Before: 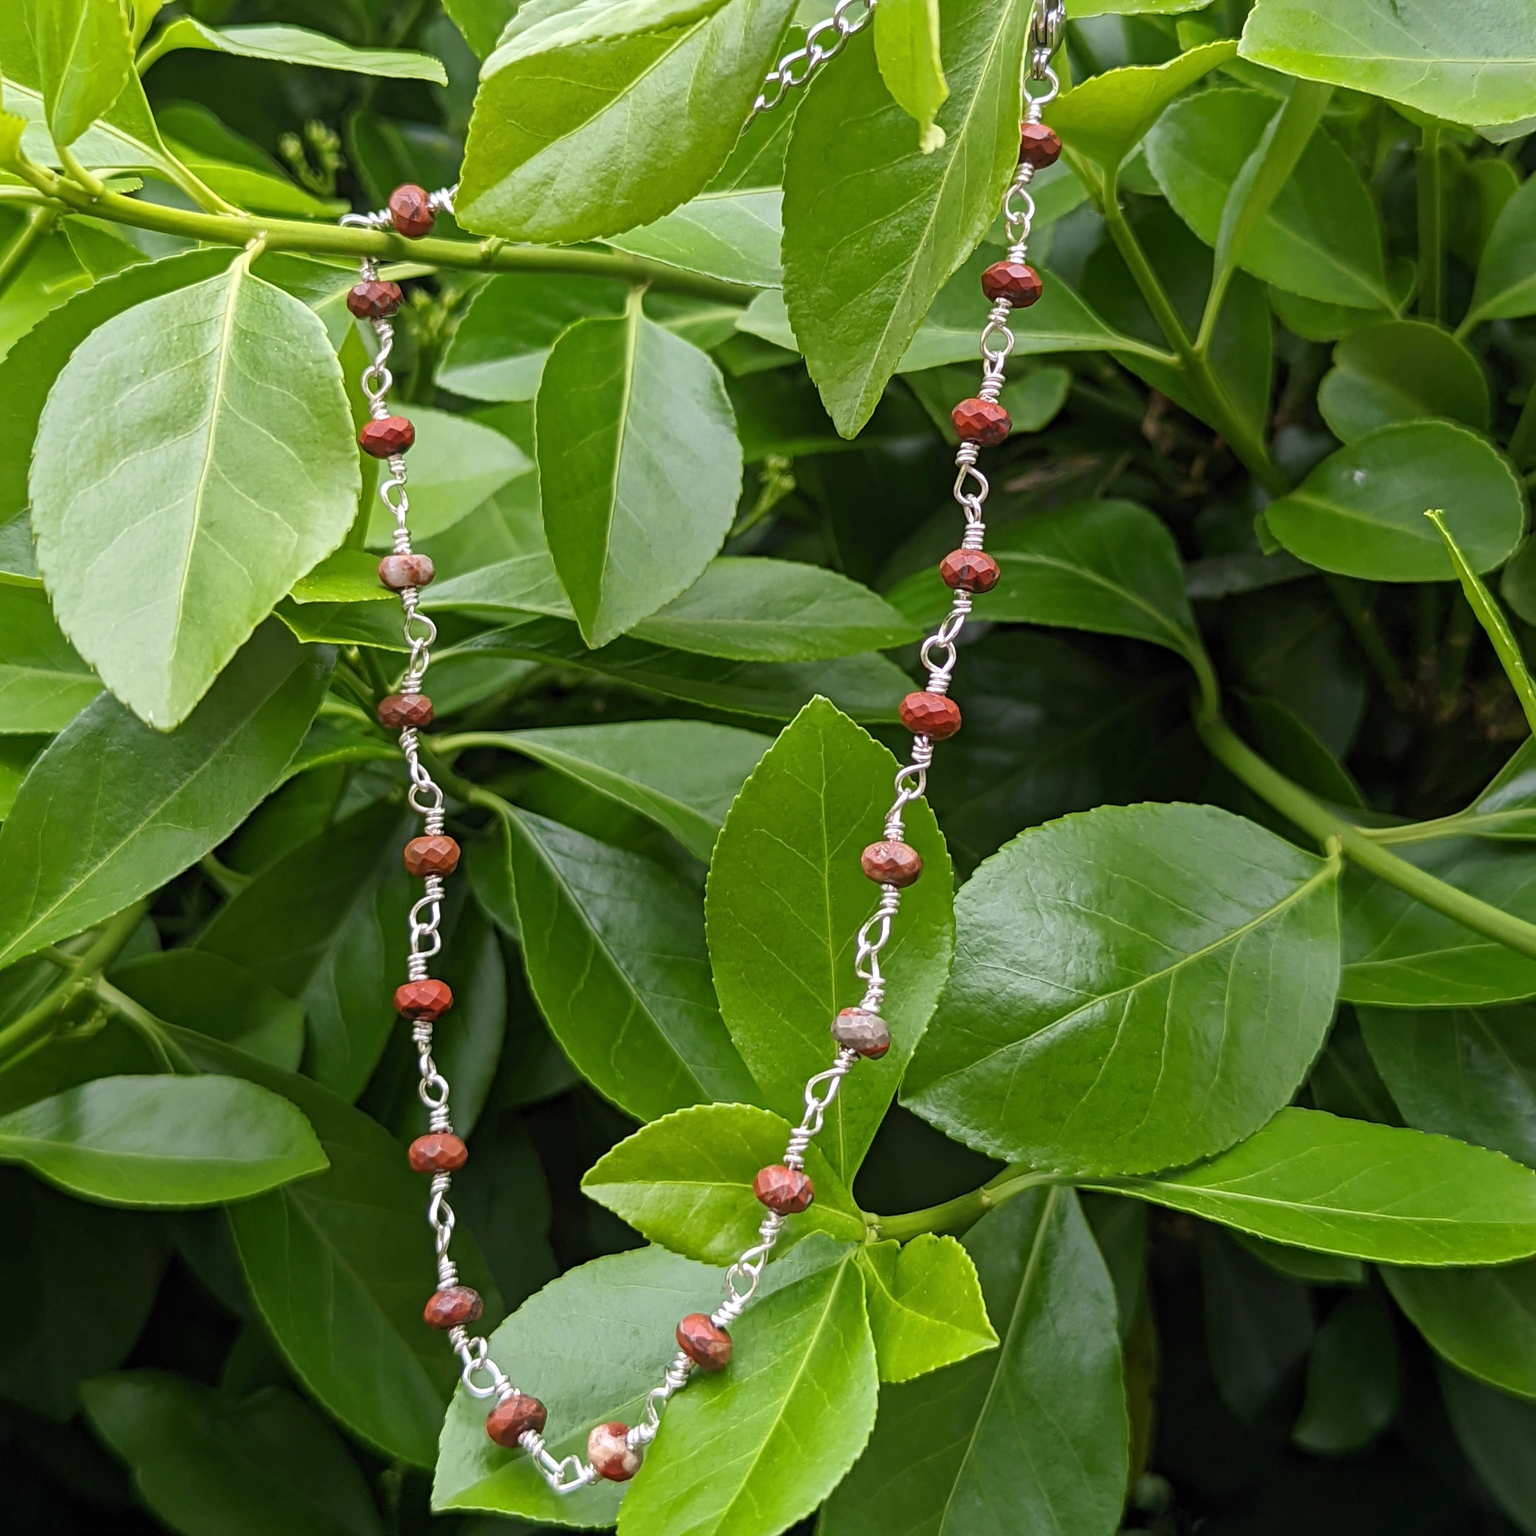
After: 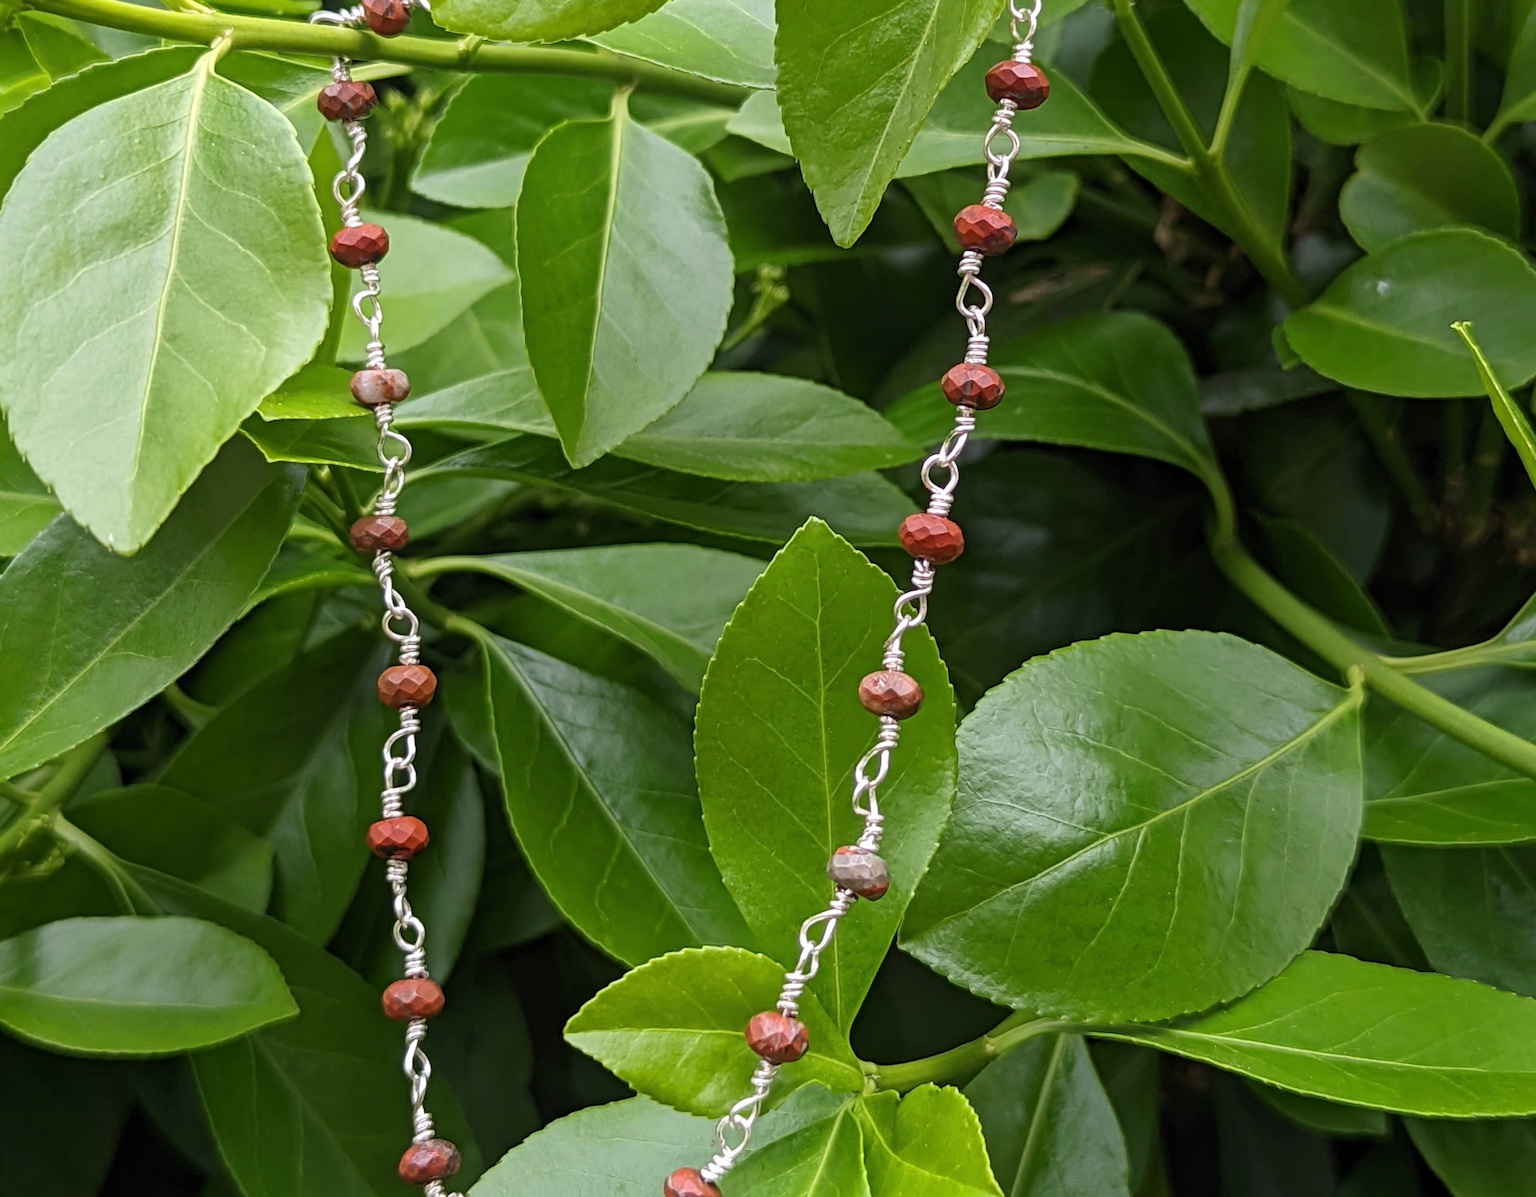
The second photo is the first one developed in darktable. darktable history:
levels: mode automatic, gray 50.8%
crop and rotate: left 2.991%, top 13.302%, right 1.981%, bottom 12.636%
